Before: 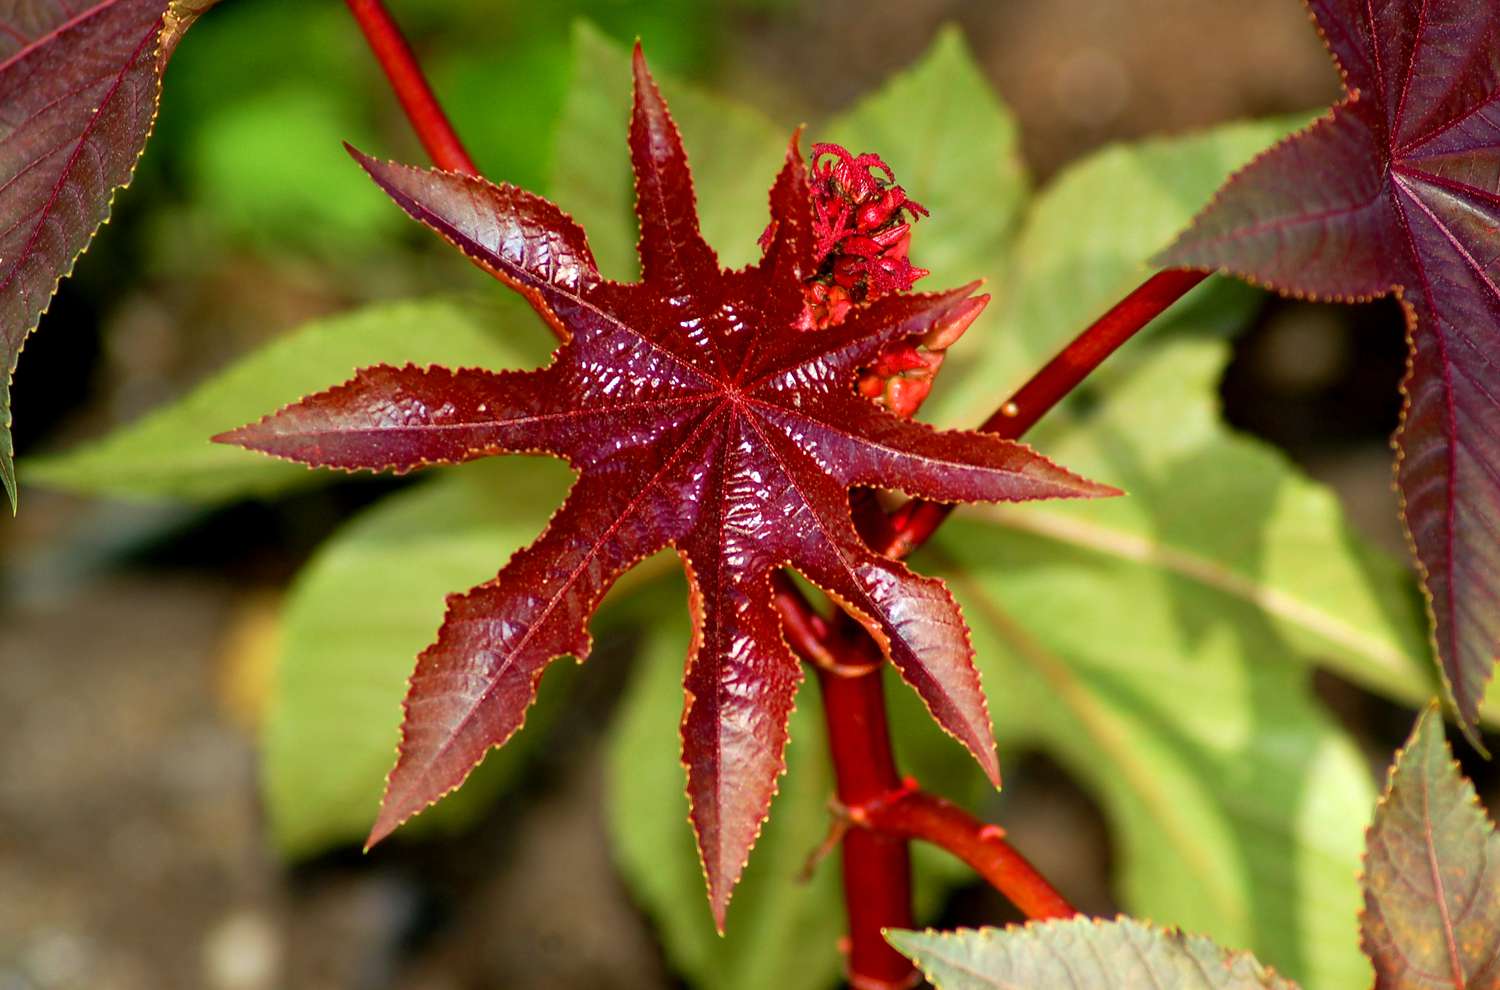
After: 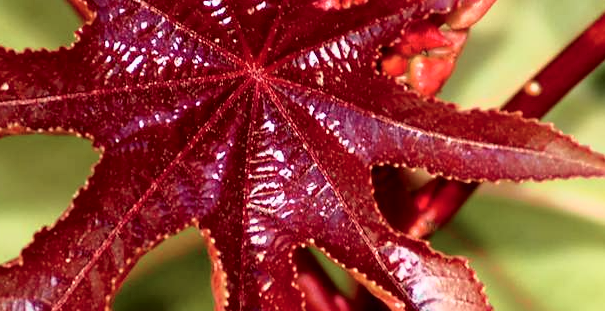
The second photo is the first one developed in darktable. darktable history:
tone curve: curves: ch0 [(0, 0) (0.105, 0.068) (0.195, 0.162) (0.283, 0.283) (0.384, 0.404) (0.485, 0.531) (0.638, 0.681) (0.795, 0.879) (1, 0.977)]; ch1 [(0, 0) (0.161, 0.092) (0.35, 0.33) (0.379, 0.401) (0.456, 0.469) (0.504, 0.501) (0.512, 0.523) (0.58, 0.597) (0.635, 0.646) (1, 1)]; ch2 [(0, 0) (0.371, 0.362) (0.437, 0.437) (0.5, 0.5) (0.53, 0.523) (0.56, 0.58) (0.622, 0.606) (1, 1)], color space Lab, independent channels, preserve colors none
crop: left 31.813%, top 32.462%, right 27.827%, bottom 36.073%
